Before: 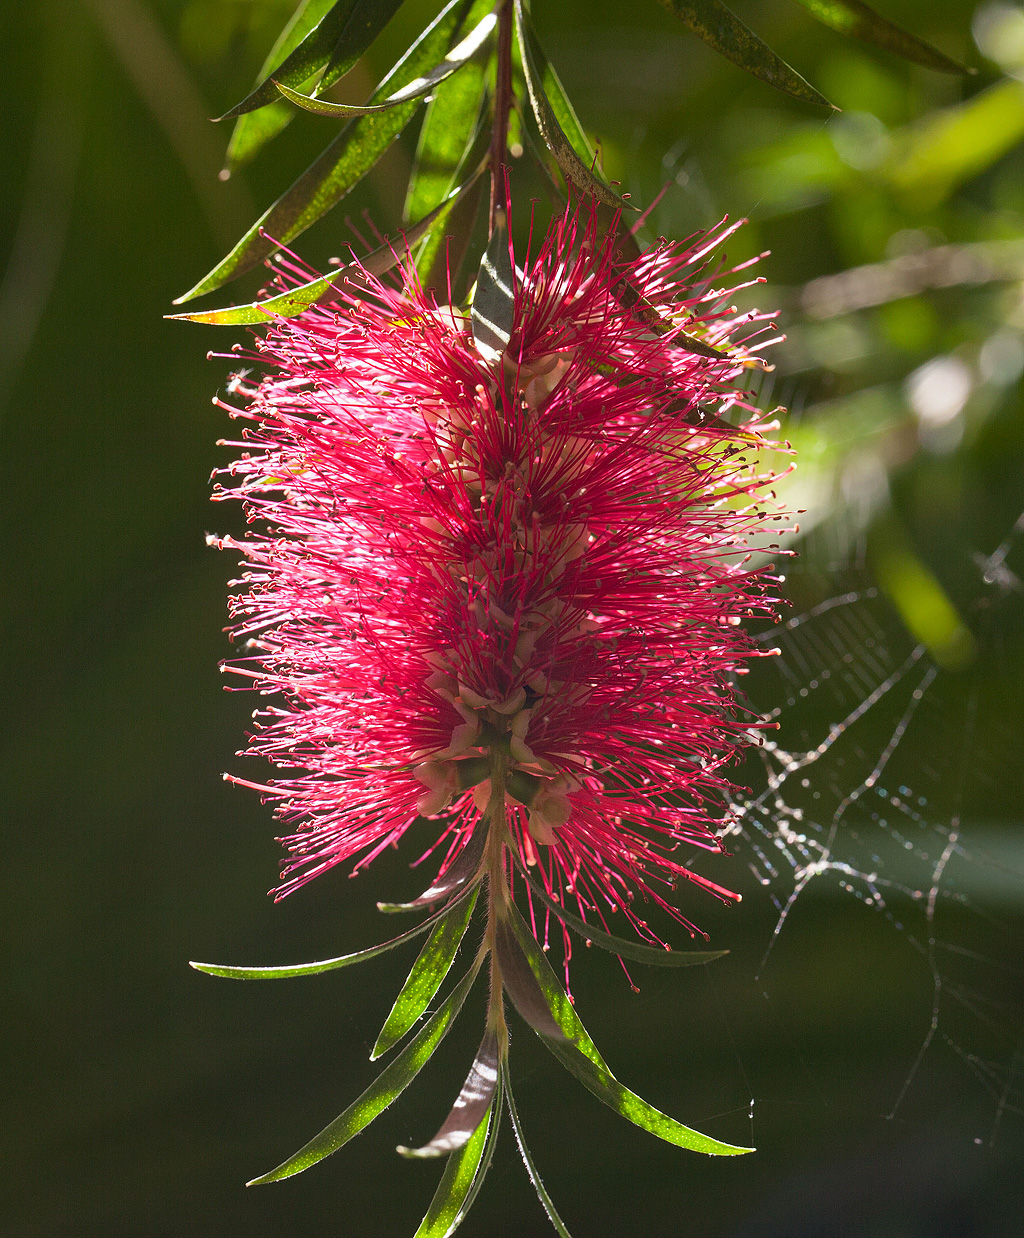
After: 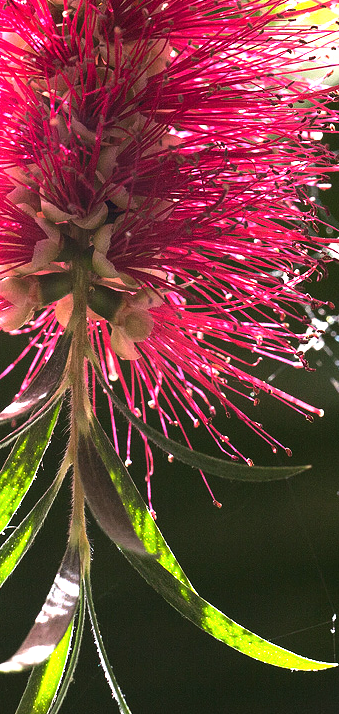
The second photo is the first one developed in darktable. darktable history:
tone equalizer: -8 EV -1.08 EV, -7 EV -1.01 EV, -6 EV -0.867 EV, -5 EV -0.578 EV, -3 EV 0.578 EV, -2 EV 0.867 EV, -1 EV 1.01 EV, +0 EV 1.08 EV, edges refinement/feathering 500, mask exposure compensation -1.57 EV, preserve details no
exposure: exposure 0.566 EV, compensate highlight preservation false
white balance: red 0.974, blue 1.044
crop: left 40.878%, top 39.176%, right 25.993%, bottom 3.081%
